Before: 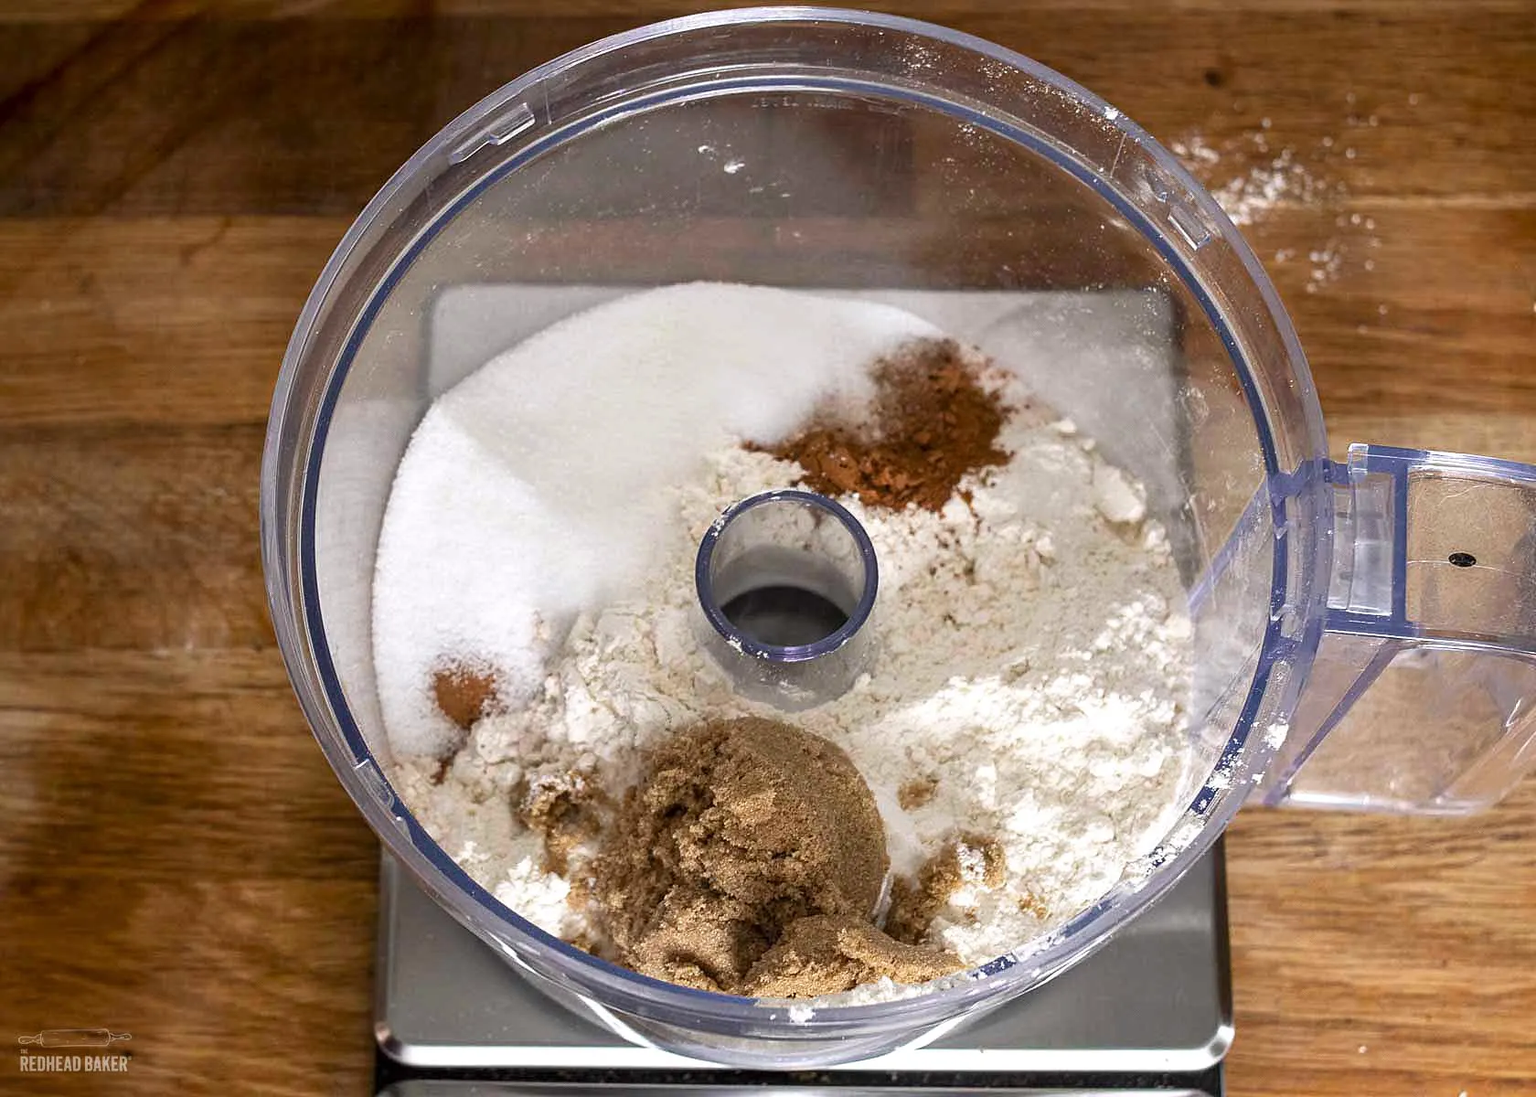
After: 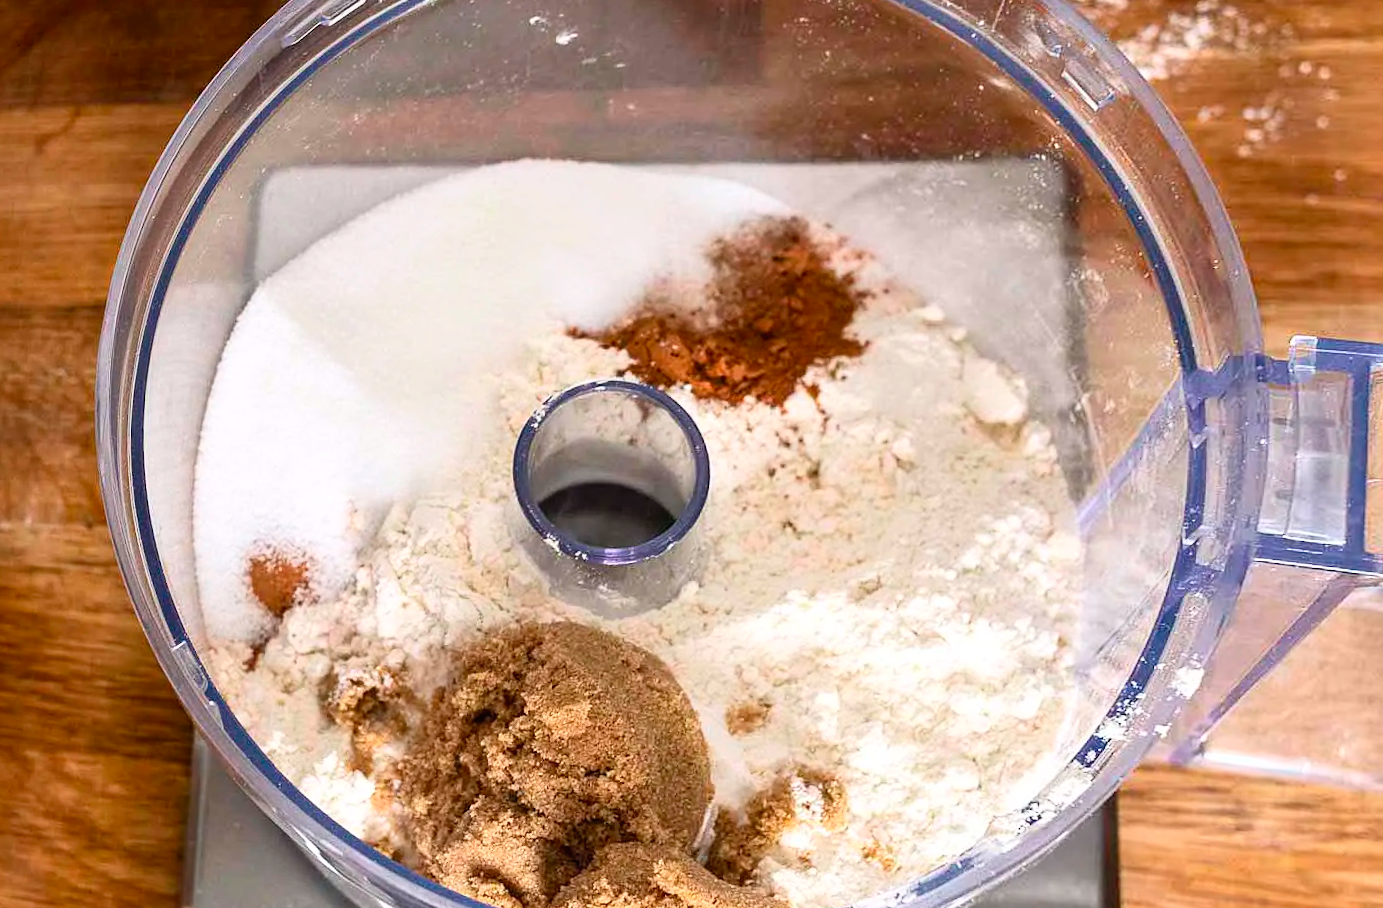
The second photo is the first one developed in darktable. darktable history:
contrast brightness saturation: contrast 0.2, brightness 0.16, saturation 0.22
rotate and perspective: rotation 1.69°, lens shift (vertical) -0.023, lens shift (horizontal) -0.291, crop left 0.025, crop right 0.988, crop top 0.092, crop bottom 0.842
crop: left 6.446%, top 8.188%, right 9.538%, bottom 3.548%
